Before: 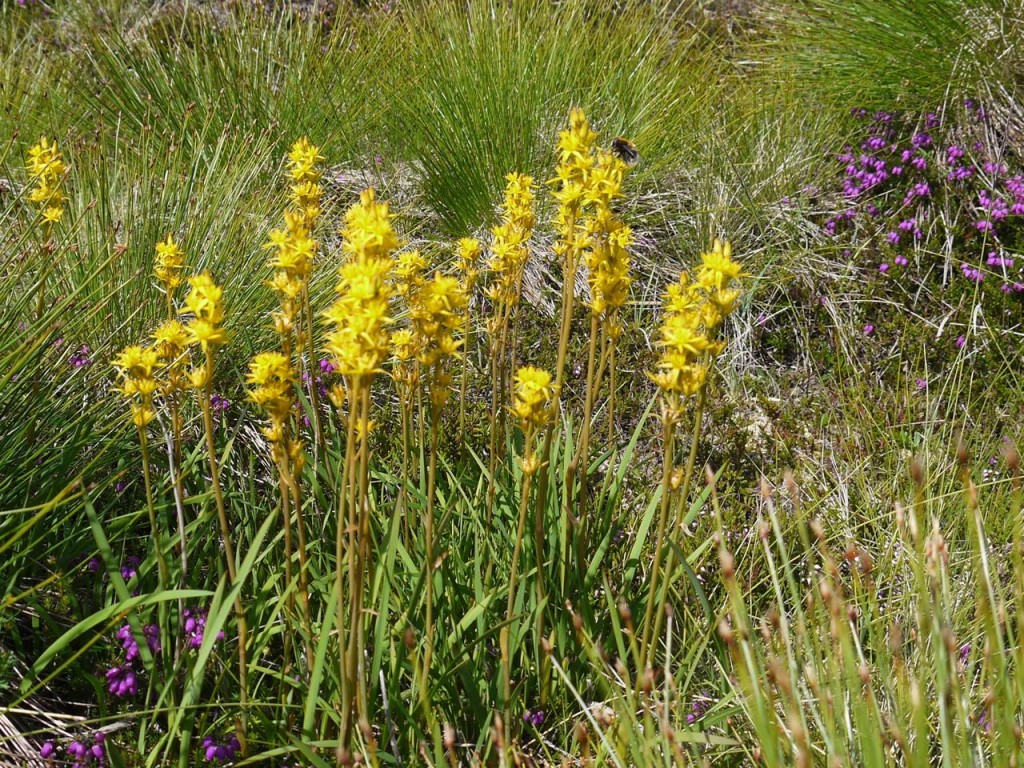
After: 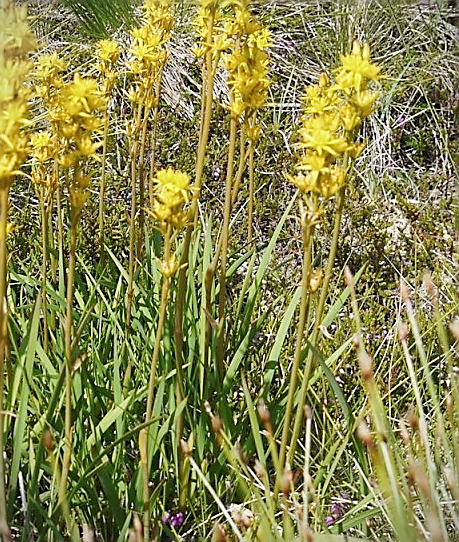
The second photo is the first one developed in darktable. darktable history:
vignetting: fall-off start 92.56%
tone curve: curves: ch0 [(0, 0) (0.003, 0.003) (0.011, 0.015) (0.025, 0.031) (0.044, 0.056) (0.069, 0.083) (0.1, 0.113) (0.136, 0.145) (0.177, 0.184) (0.224, 0.225) (0.277, 0.275) (0.335, 0.327) (0.399, 0.385) (0.468, 0.447) (0.543, 0.528) (0.623, 0.611) (0.709, 0.703) (0.801, 0.802) (0.898, 0.902) (1, 1)], preserve colors none
base curve: curves: ch0 [(0, 0) (0.158, 0.273) (0.879, 0.895) (1, 1)], preserve colors none
crop: left 35.274%, top 25.883%, right 19.898%, bottom 3.431%
sharpen: radius 1.373, amount 1.25, threshold 0.771
